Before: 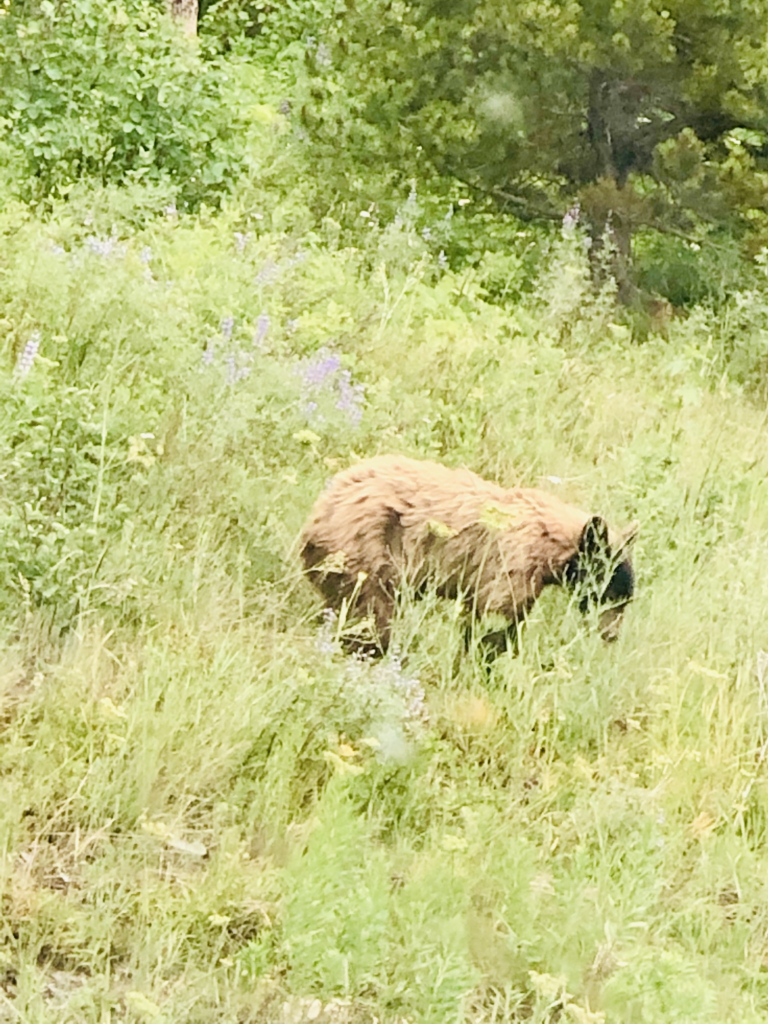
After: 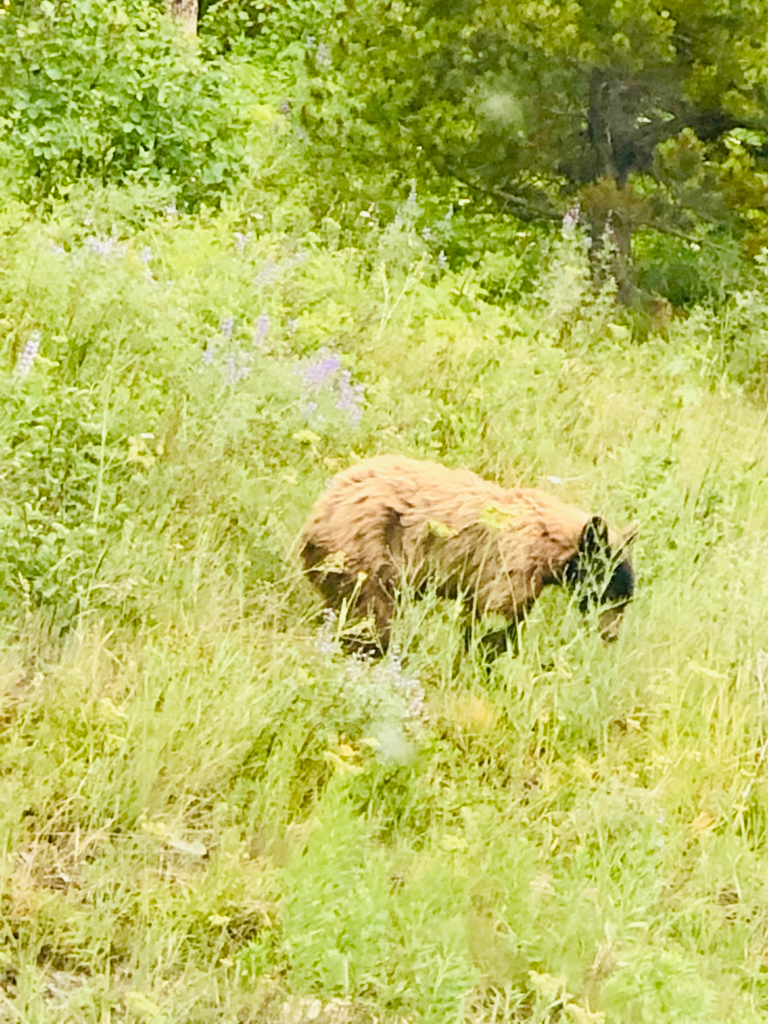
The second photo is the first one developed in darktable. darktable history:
color balance rgb: perceptual saturation grading › global saturation 31.202%
